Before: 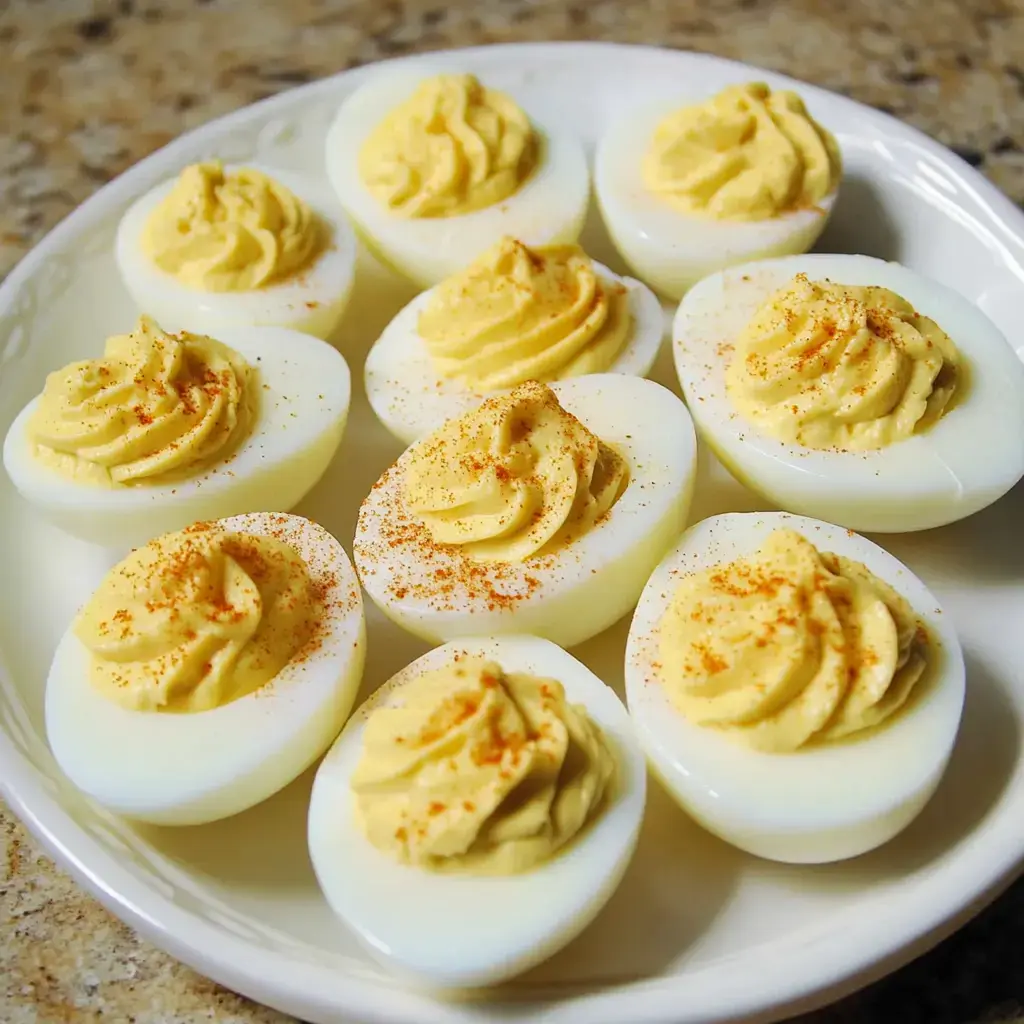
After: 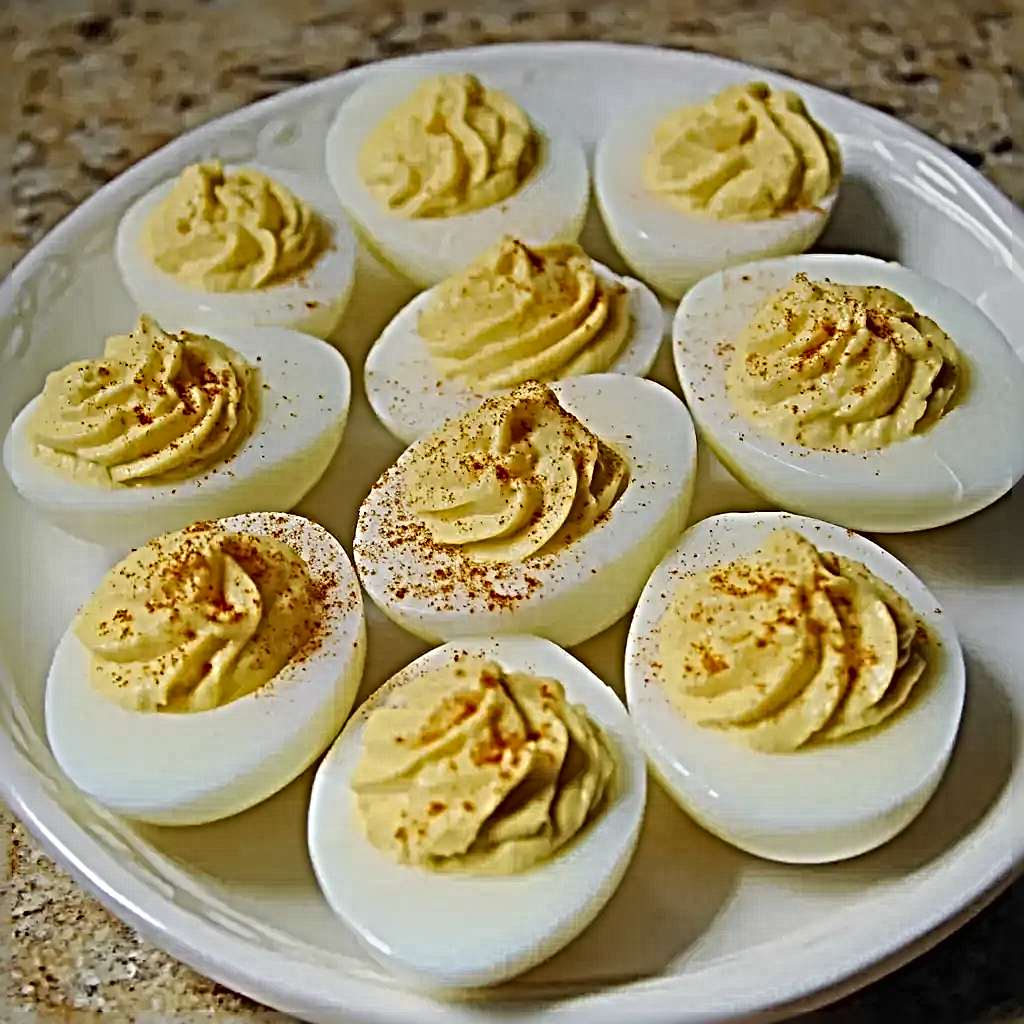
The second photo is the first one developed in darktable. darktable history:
graduated density: rotation 5.63°, offset 76.9
sharpen: radius 6.3, amount 1.8, threshold 0
contrast brightness saturation: contrast -0.02, brightness -0.01, saturation 0.03
